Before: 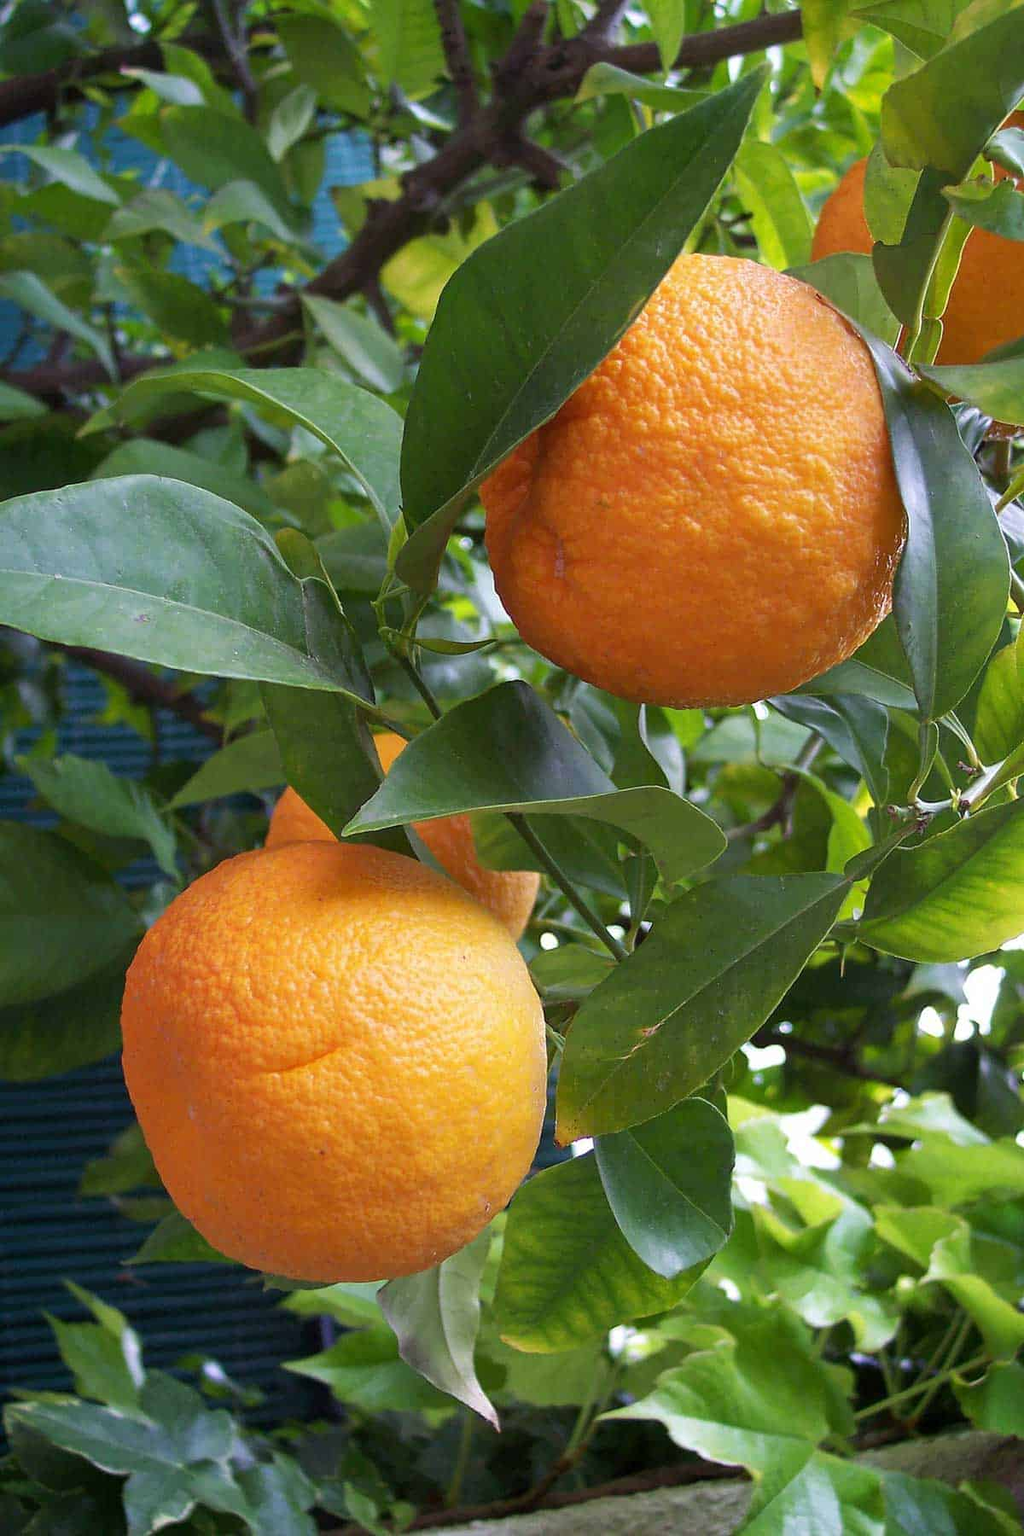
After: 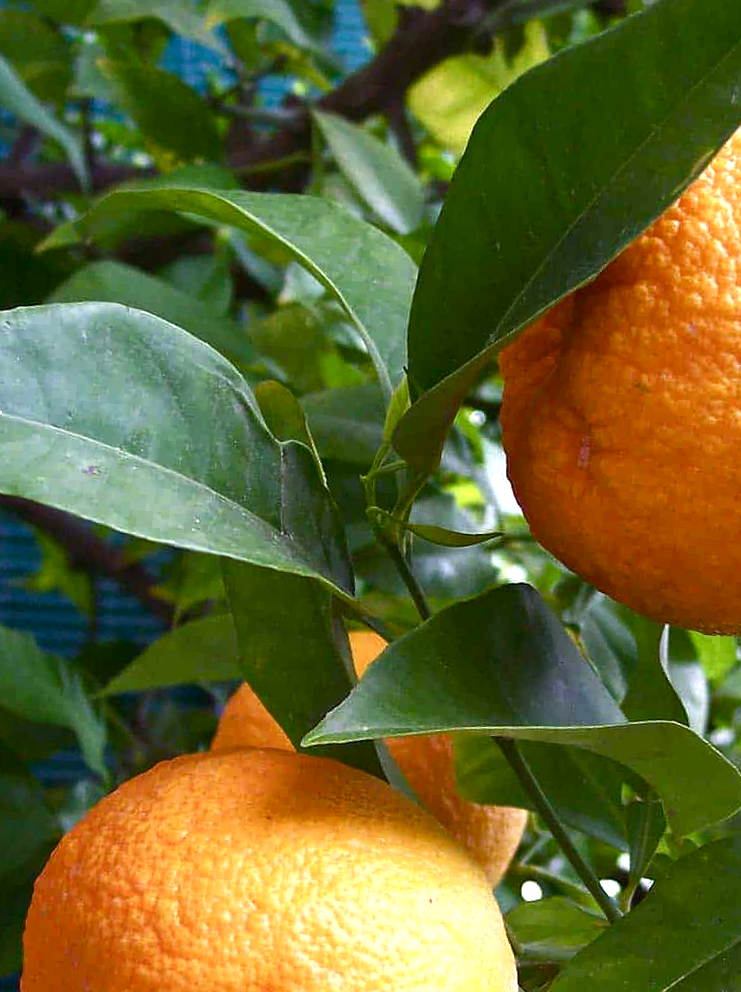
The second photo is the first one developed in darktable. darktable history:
crop and rotate: angle -5.3°, left 2.162%, top 6.884%, right 27.769%, bottom 30.603%
color balance rgb: perceptual saturation grading › global saturation 25.611%, perceptual saturation grading › highlights -50.173%, perceptual saturation grading › shadows 30.751%, perceptual brilliance grading › global brilliance 19.813%, perceptual brilliance grading › shadows -40.633%, global vibrance 9.557%
